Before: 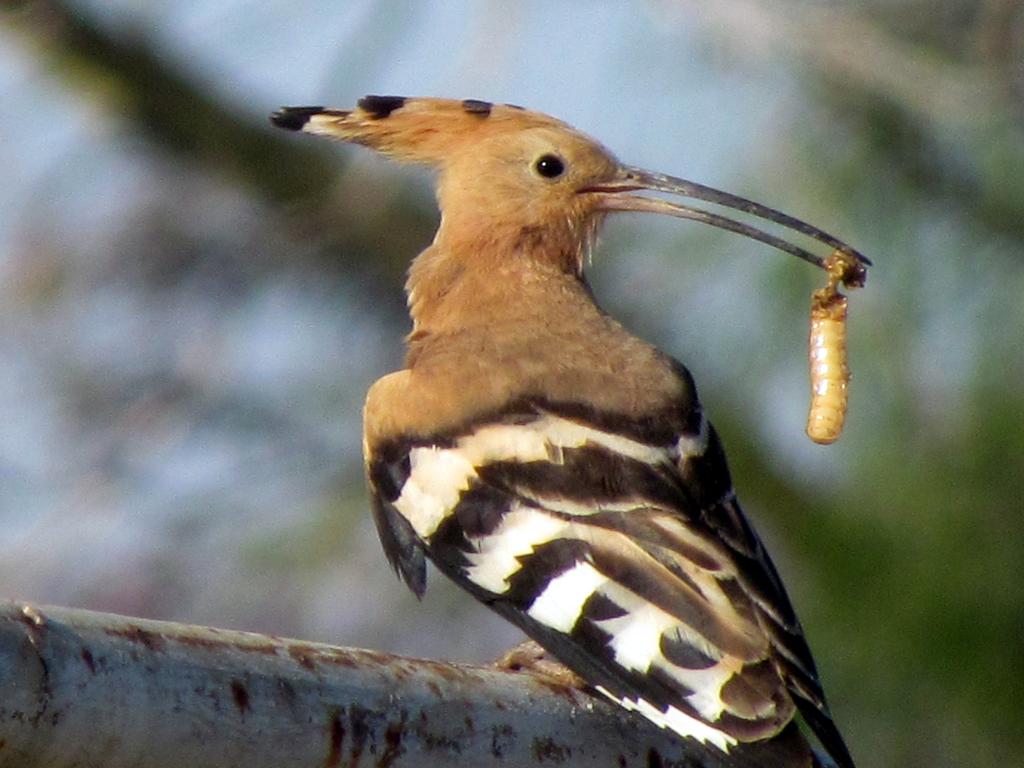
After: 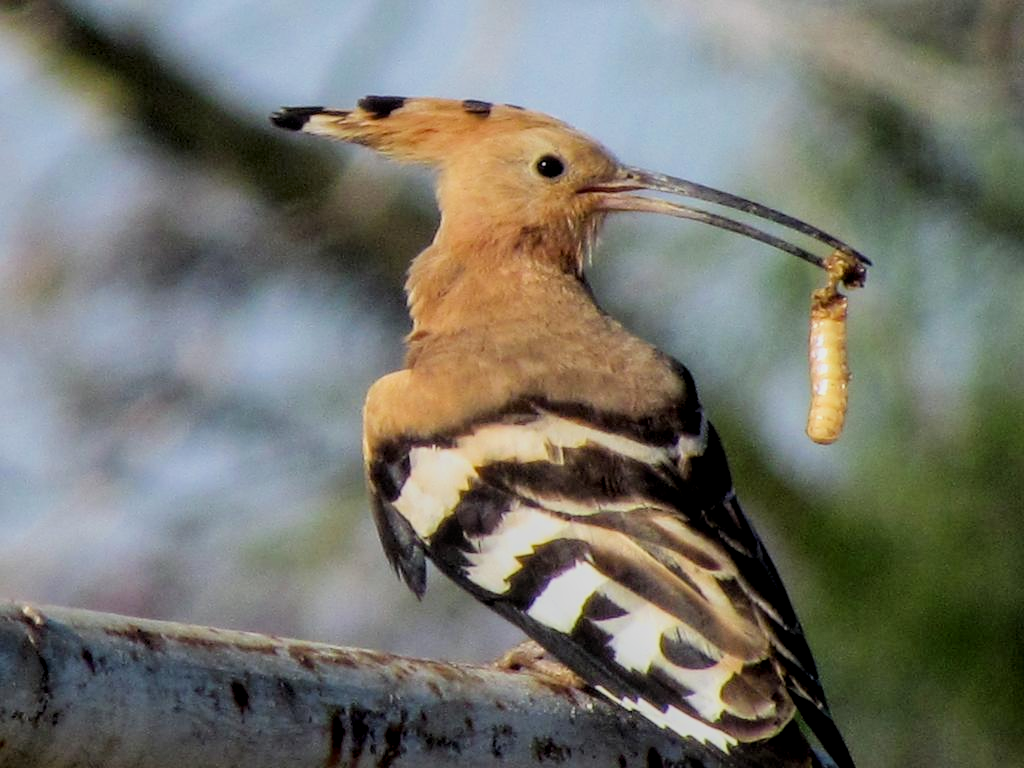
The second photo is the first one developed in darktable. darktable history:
local contrast: on, module defaults
exposure: exposure 0.207 EV, compensate highlight preservation false
filmic rgb: black relative exposure -7.65 EV, white relative exposure 4.56 EV, hardness 3.61, color science v6 (2022)
